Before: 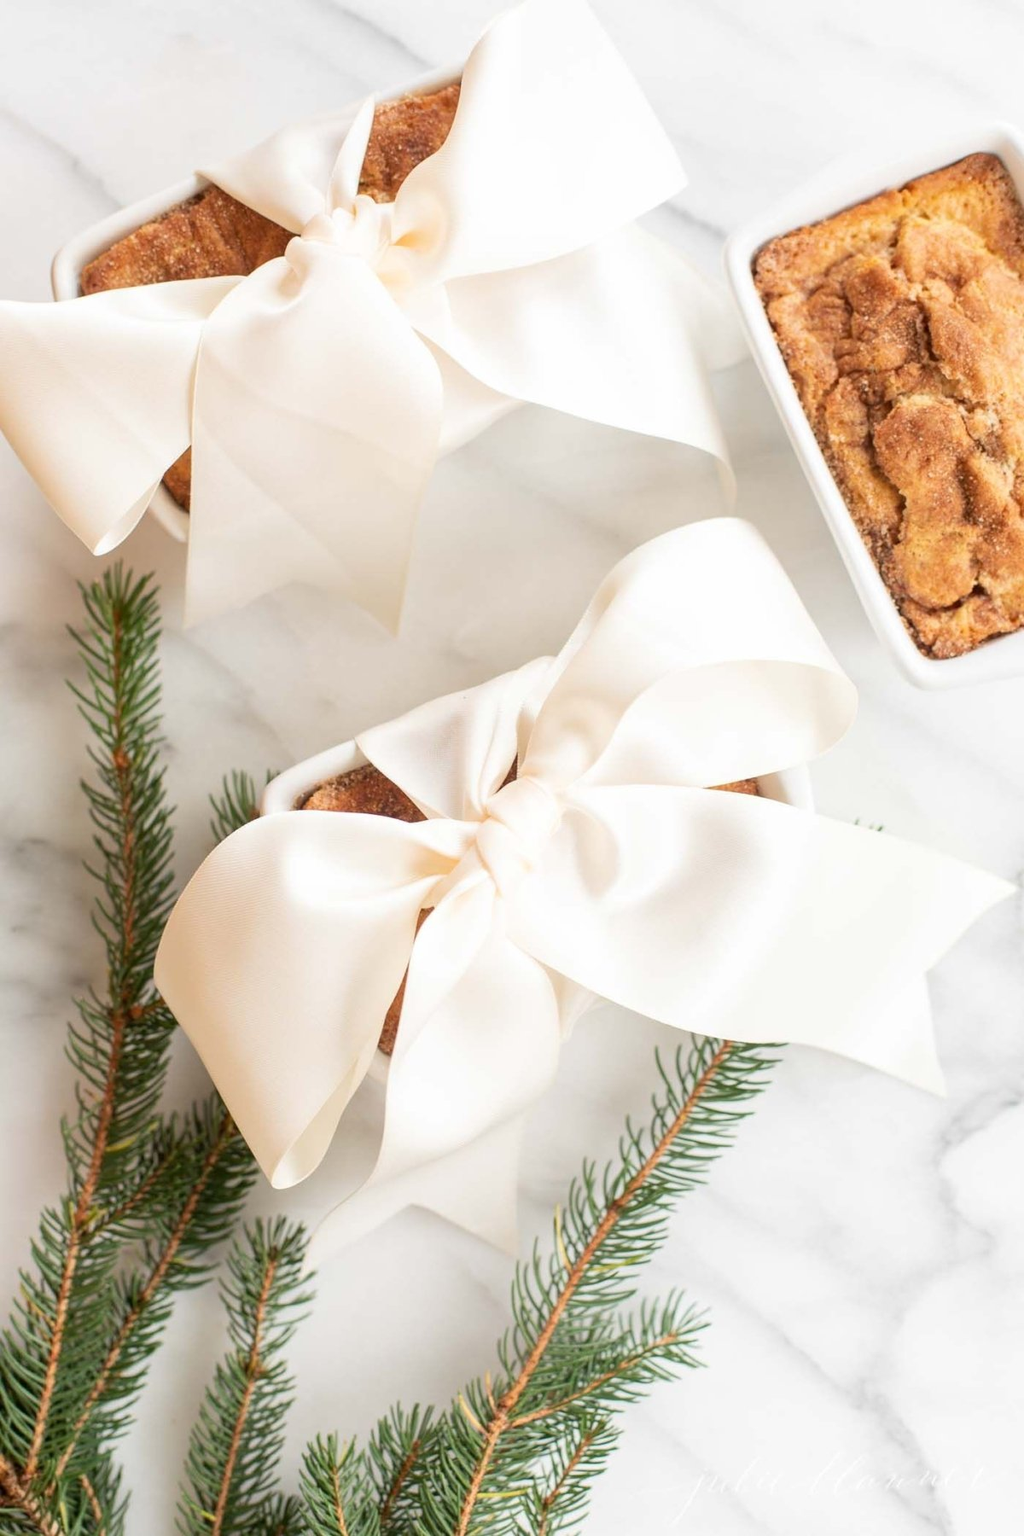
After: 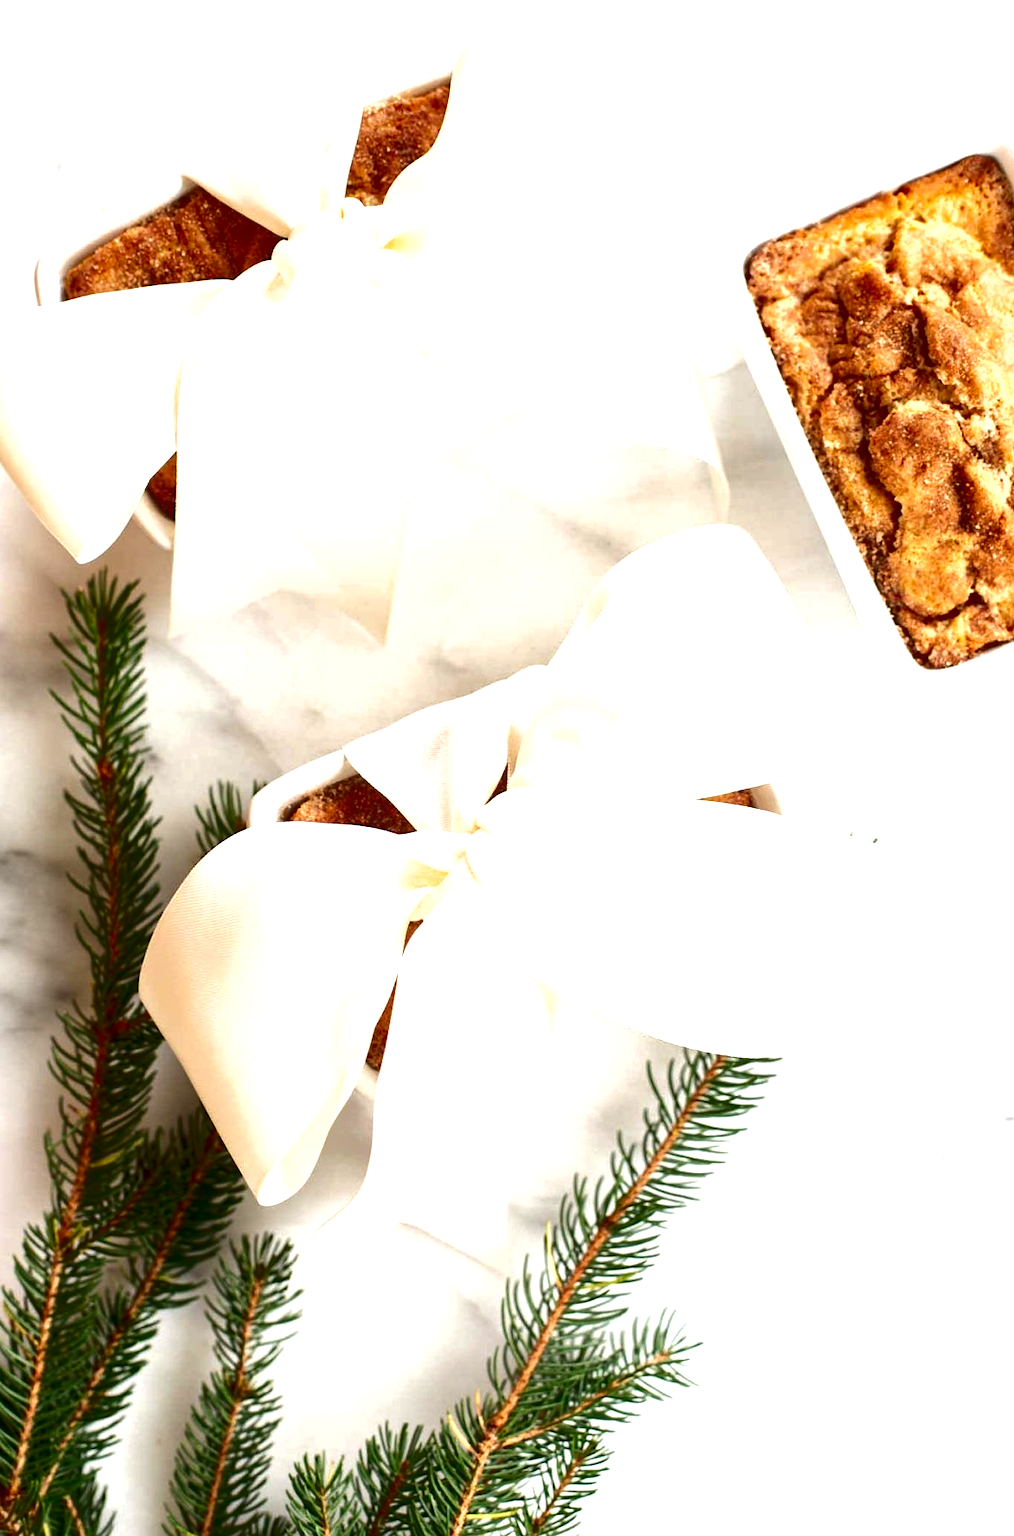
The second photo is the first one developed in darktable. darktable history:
crop and rotate: left 1.736%, right 0.572%, bottom 1.336%
shadows and highlights: shadows 62.86, white point adjustment 0.317, highlights -34.49, compress 83.79%
contrast brightness saturation: contrast 0.09, brightness -0.61, saturation 0.174
exposure: black level correction 0, exposure 0.699 EV, compensate exposure bias true, compensate highlight preservation false
